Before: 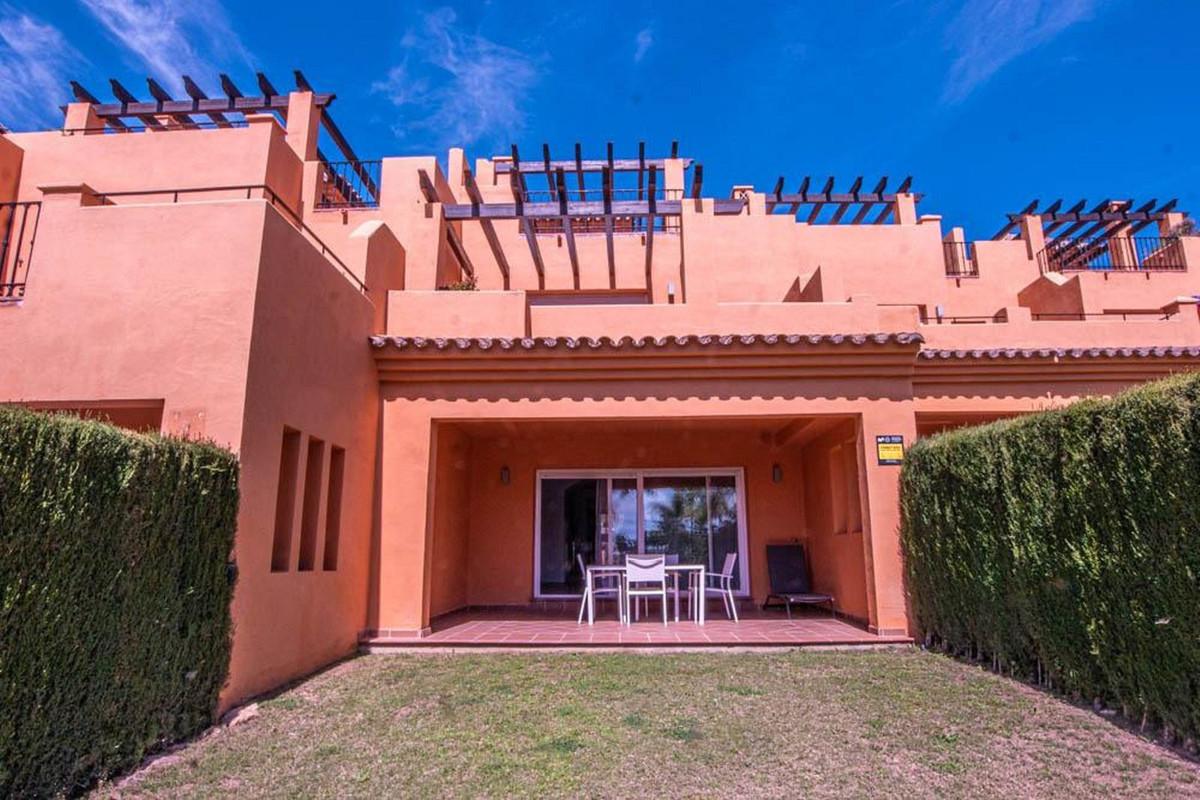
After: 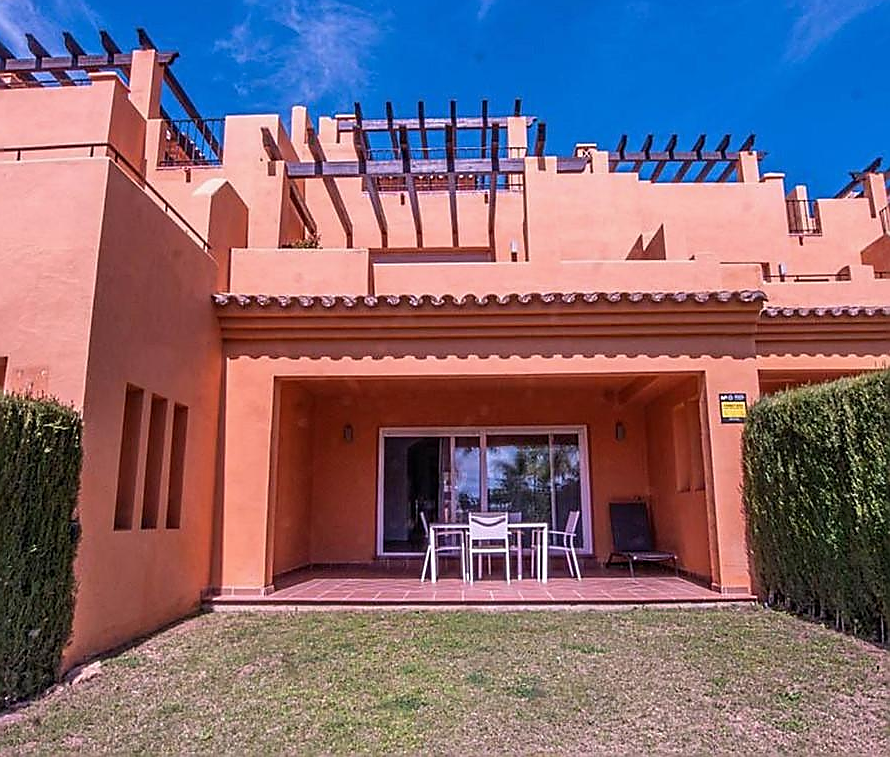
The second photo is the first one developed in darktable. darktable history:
crop and rotate: left 13.15%, top 5.251%, right 12.609%
exposure: exposure -0.048 EV, compensate highlight preservation false
sharpen: radius 1.4, amount 1.25, threshold 0.7
